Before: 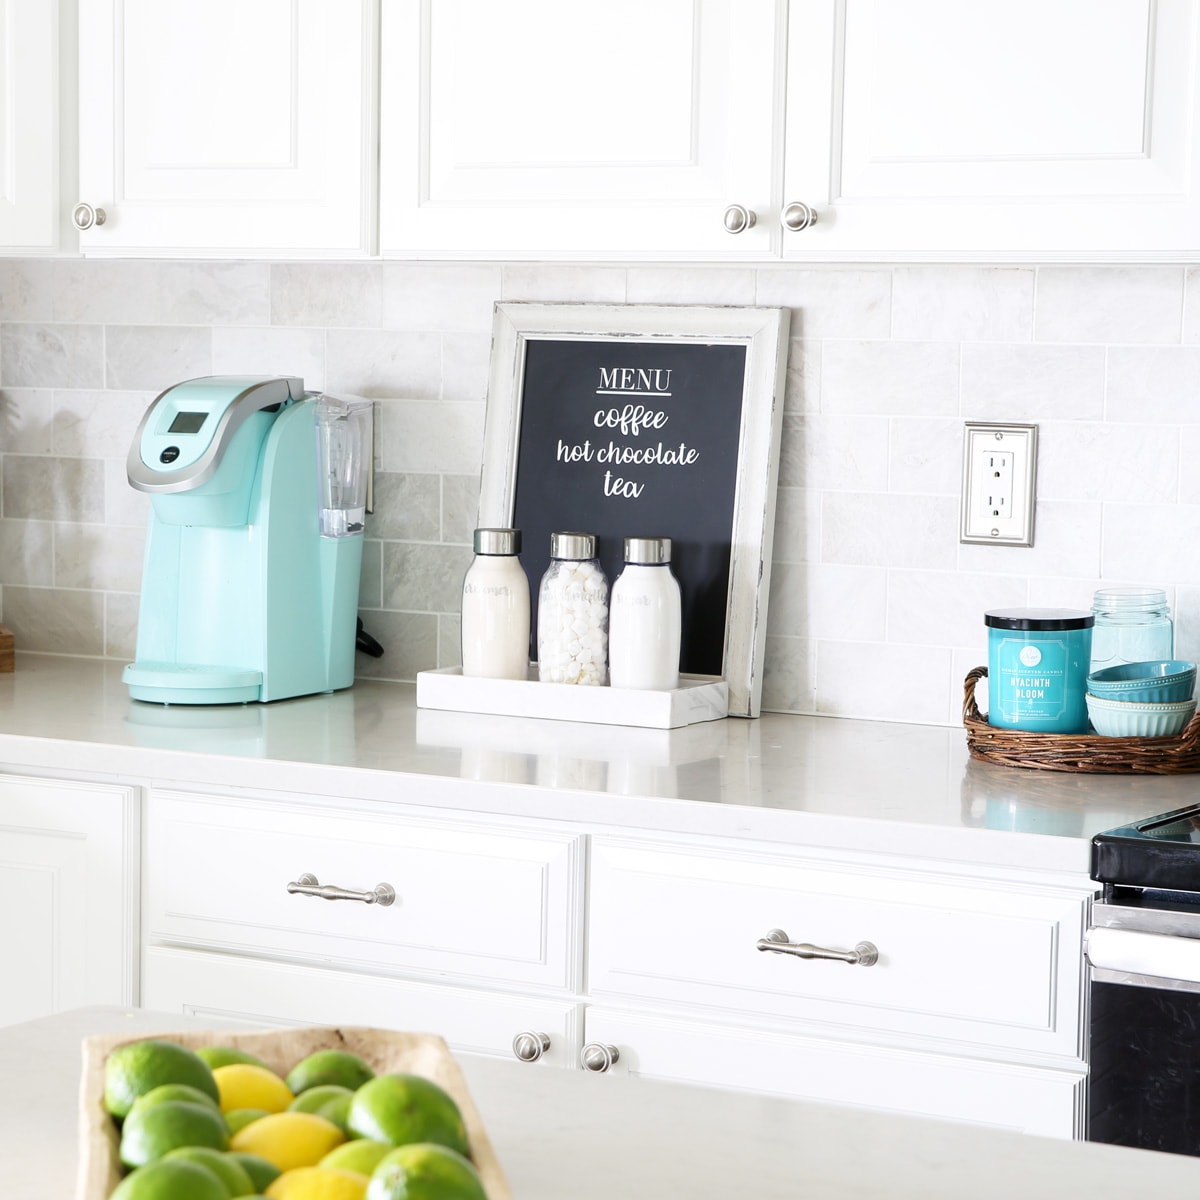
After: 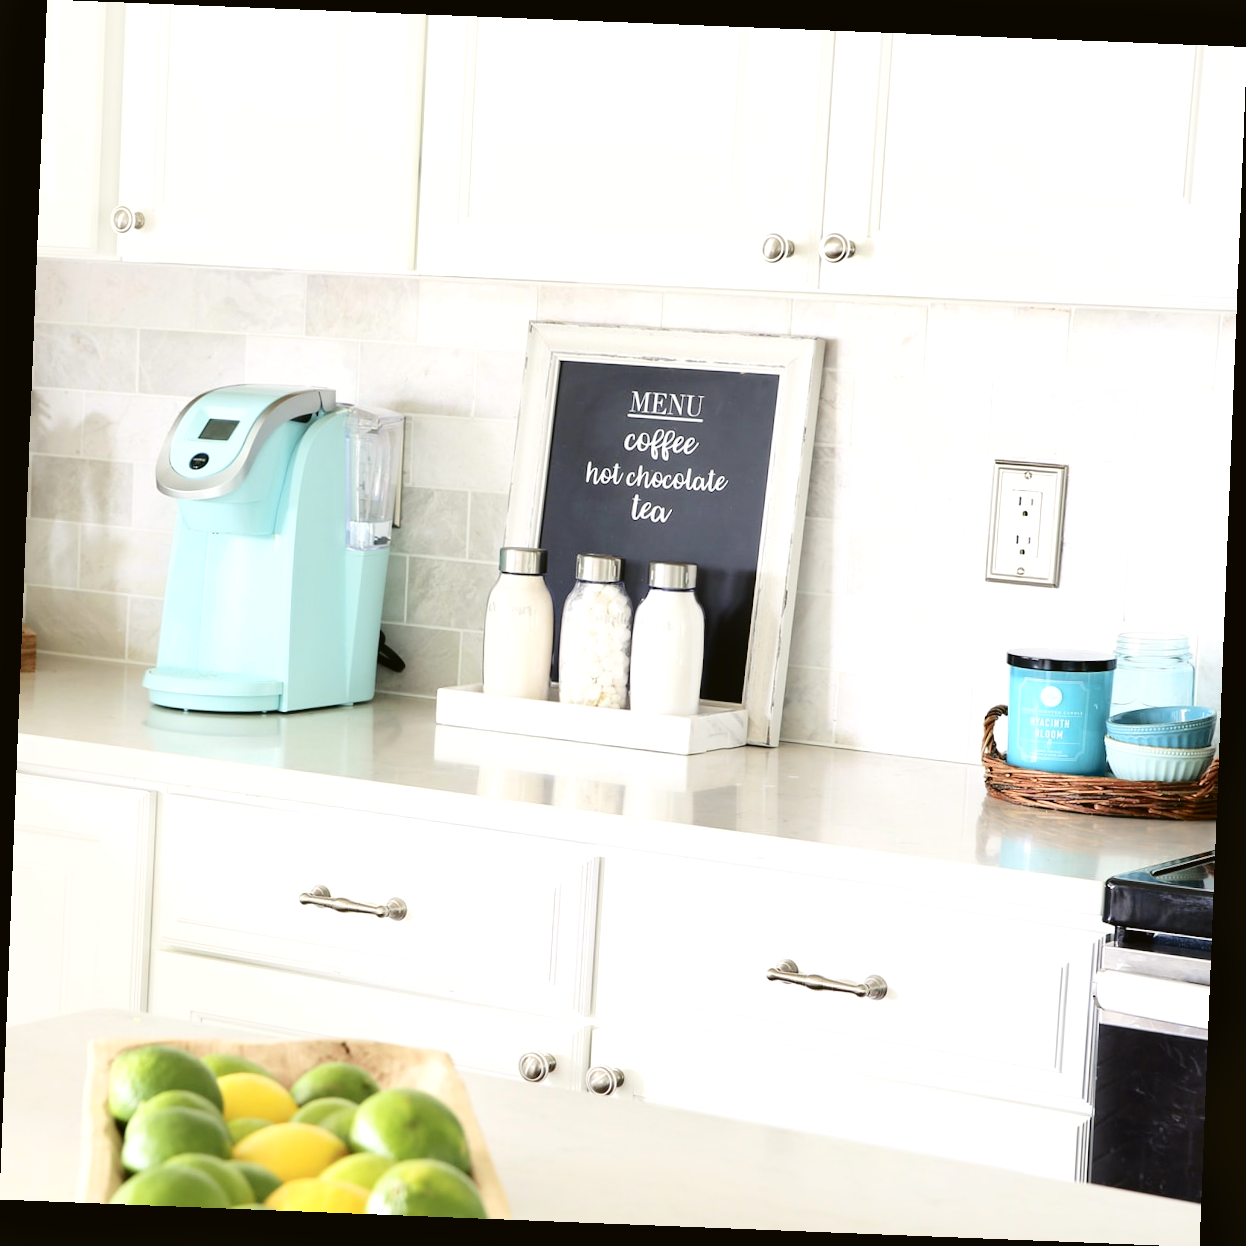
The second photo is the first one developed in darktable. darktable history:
tone curve: curves: ch0 [(0, 0.021) (0.049, 0.044) (0.152, 0.14) (0.328, 0.377) (0.473, 0.543) (0.641, 0.705) (0.868, 0.887) (1, 0.969)]; ch1 [(0, 0) (0.302, 0.331) (0.427, 0.433) (0.472, 0.47) (0.502, 0.503) (0.522, 0.526) (0.564, 0.591) (0.602, 0.632) (0.677, 0.701) (0.859, 0.885) (1, 1)]; ch2 [(0, 0) (0.33, 0.301) (0.447, 0.44) (0.487, 0.496) (0.502, 0.516) (0.535, 0.554) (0.565, 0.598) (0.618, 0.629) (1, 1)], color space Lab, independent channels, preserve colors none
rotate and perspective: rotation 2.27°, automatic cropping off
shadows and highlights: radius 44.78, white point adjustment 6.64, compress 79.65%, highlights color adjustment 78.42%, soften with gaussian
